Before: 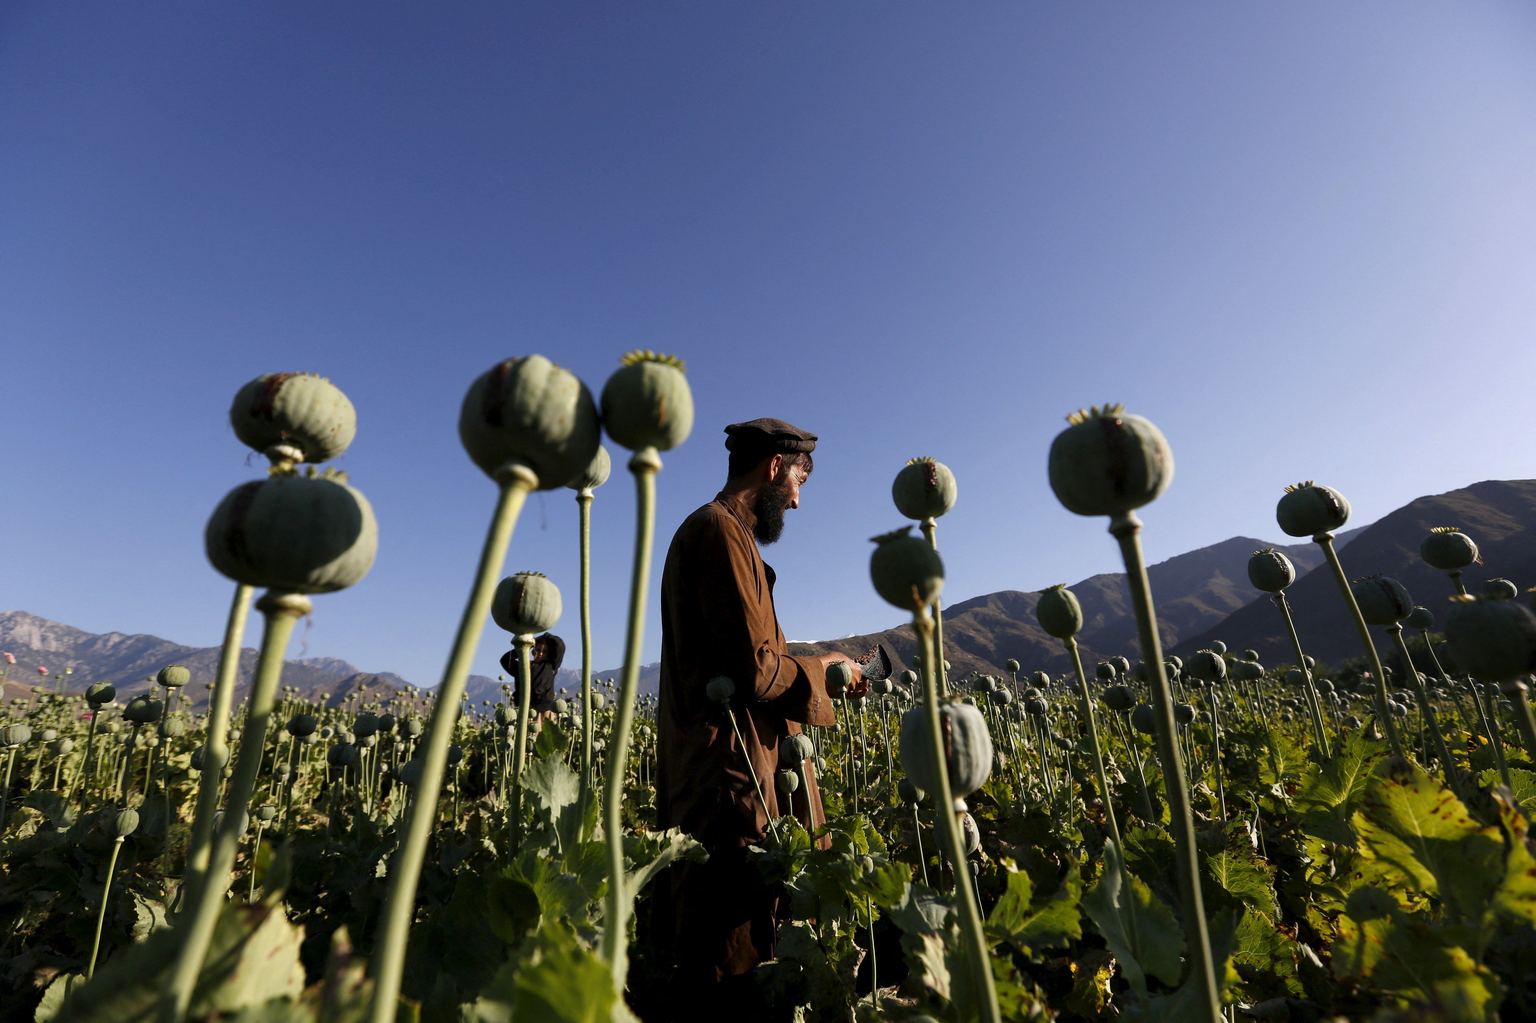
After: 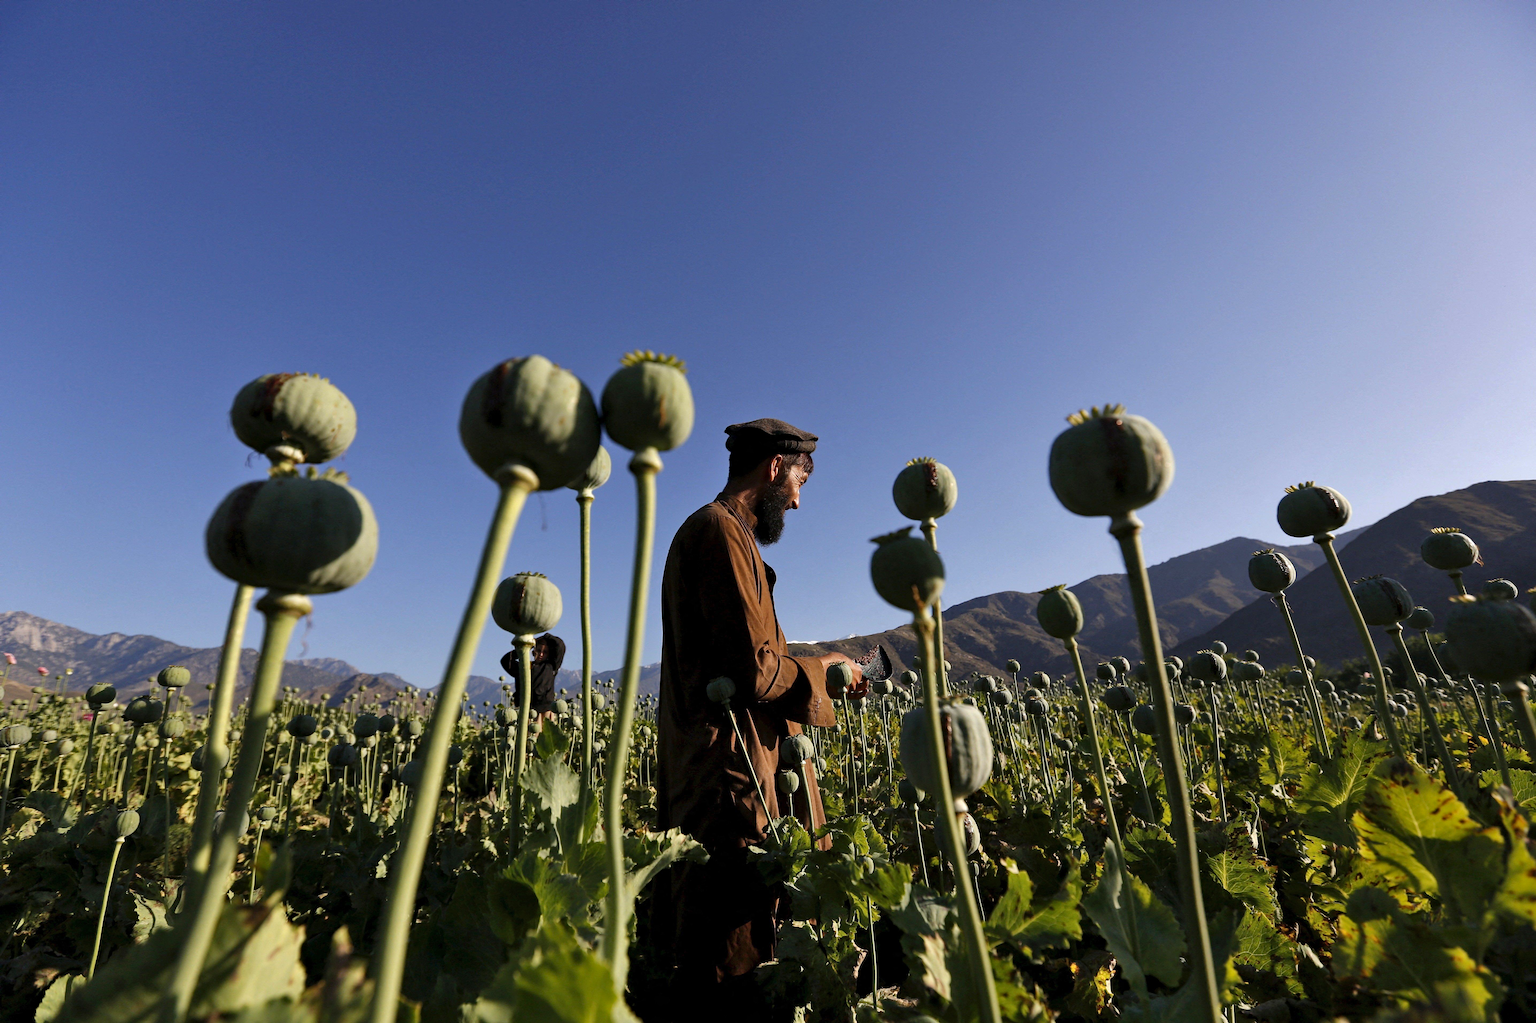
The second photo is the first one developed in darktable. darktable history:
shadows and highlights: shadows 37.17, highlights -26.93, soften with gaussian
haze removal: adaptive false
